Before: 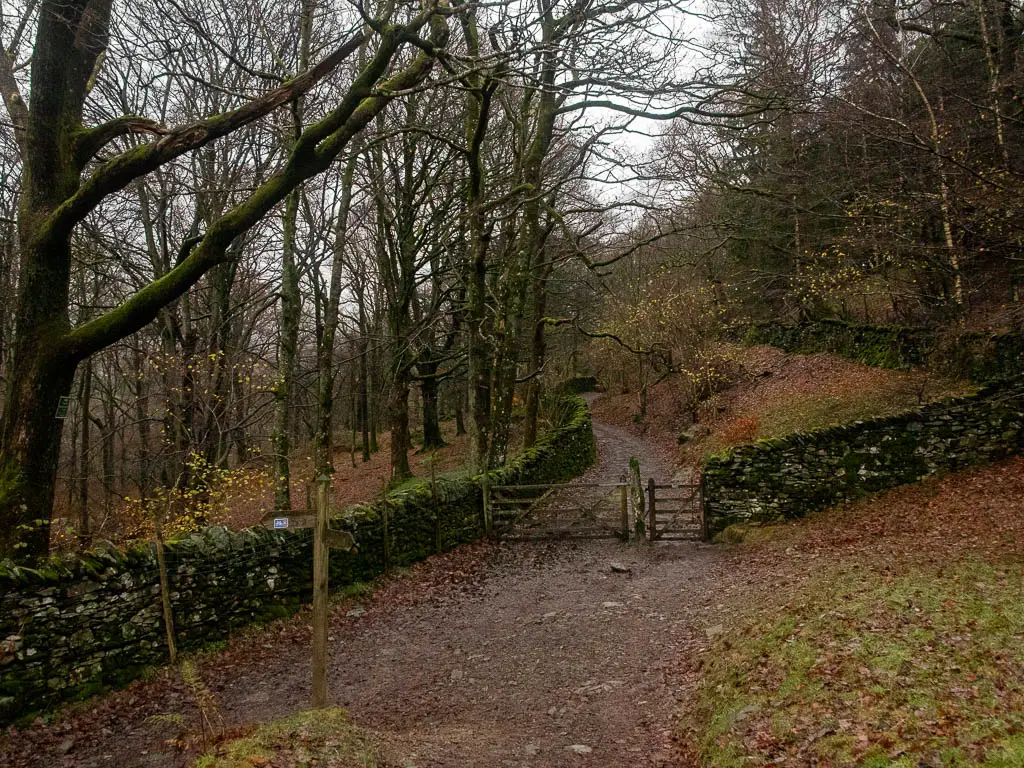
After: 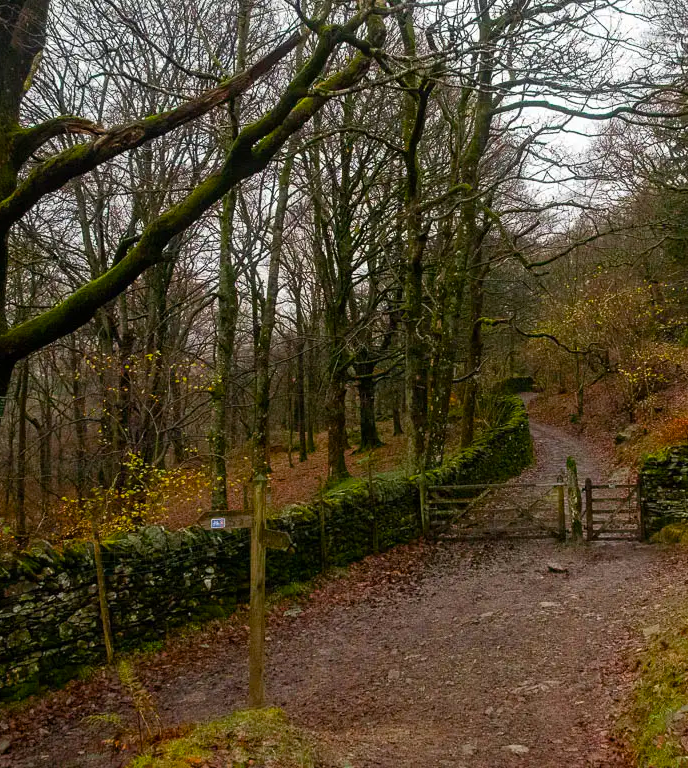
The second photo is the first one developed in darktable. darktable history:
color balance rgb: perceptual saturation grading › global saturation 29.523%, global vibrance 20%
crop and rotate: left 6.218%, right 26.564%
